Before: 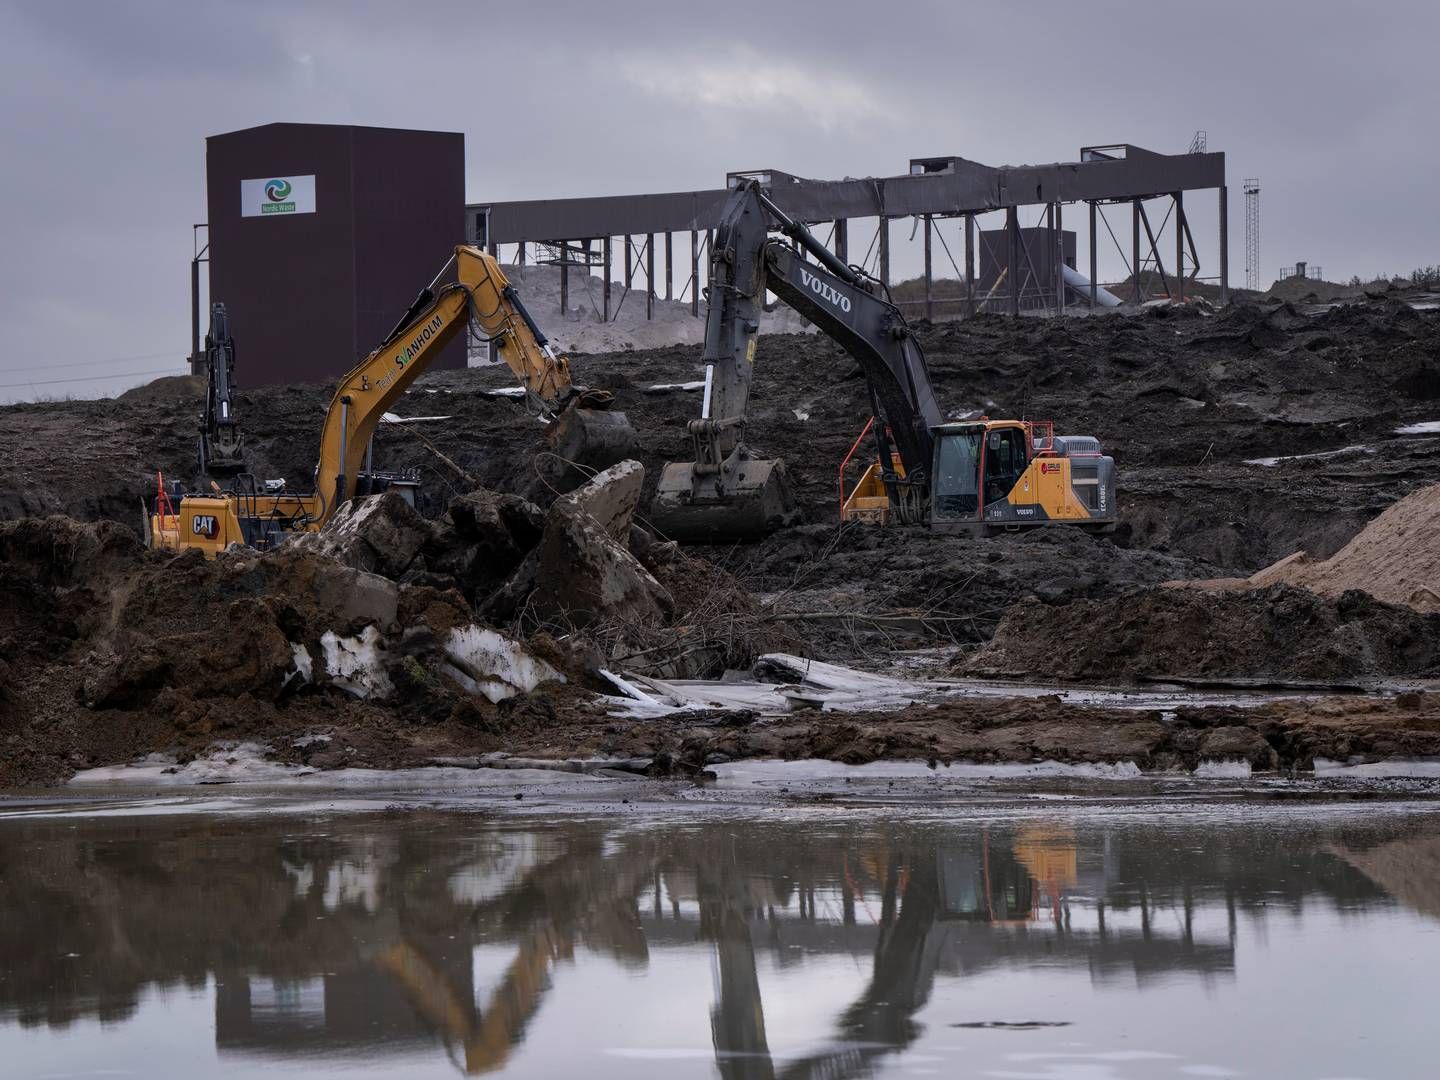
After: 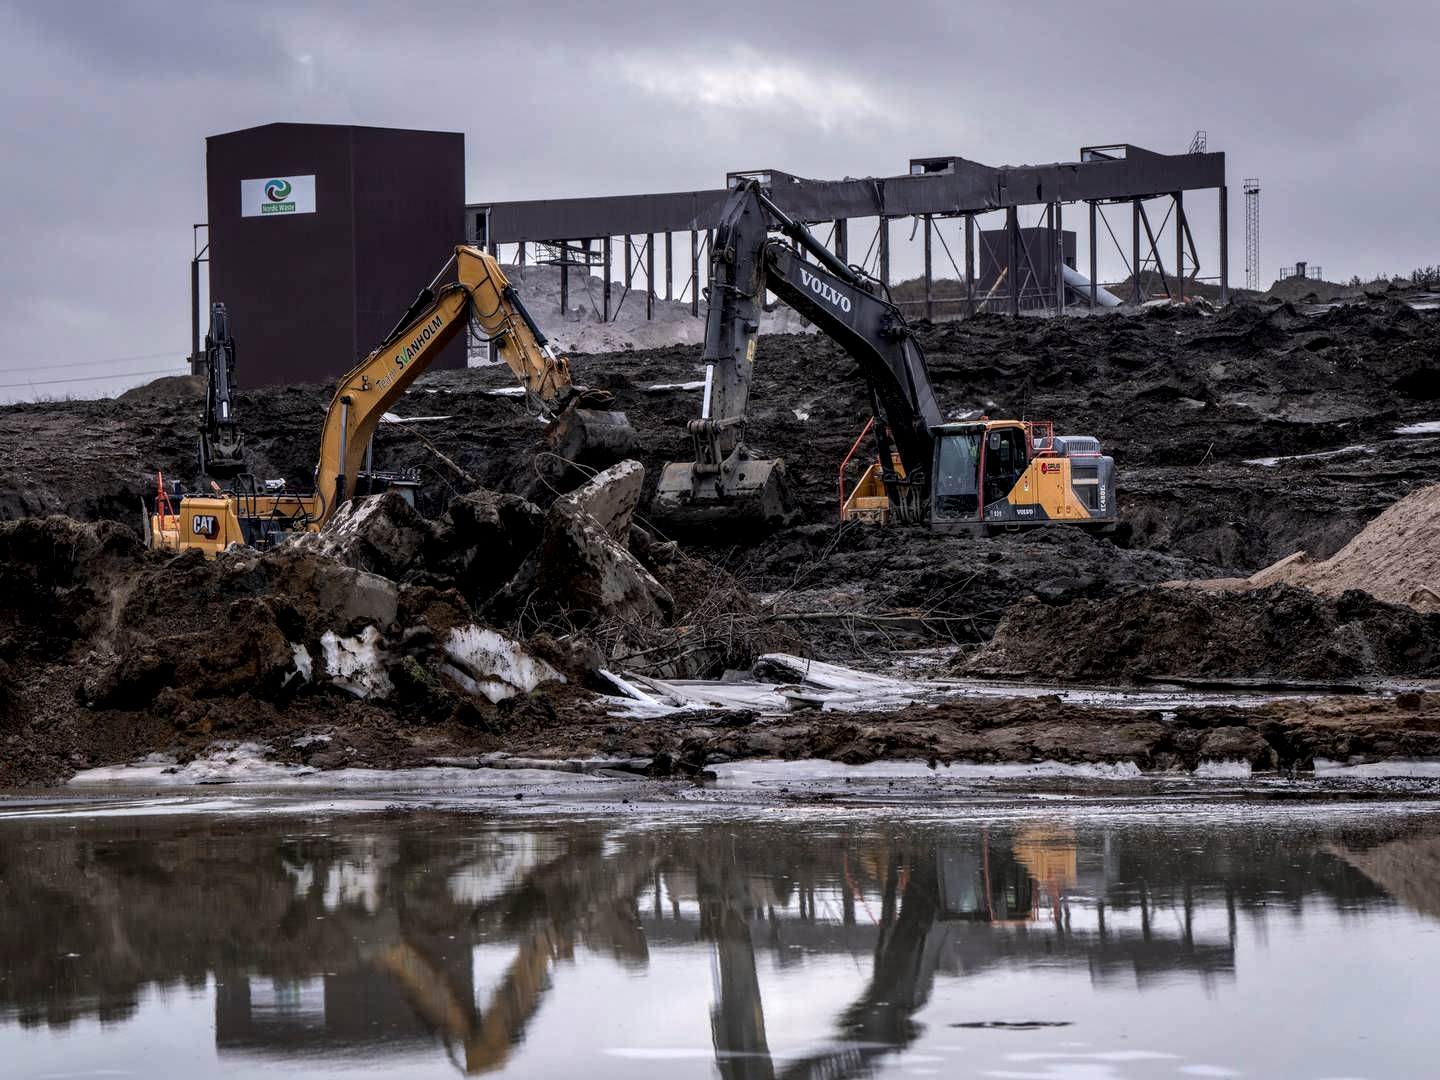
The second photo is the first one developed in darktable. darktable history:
exposure: exposure 0.189 EV, compensate highlight preservation false
local contrast: detail 160%
